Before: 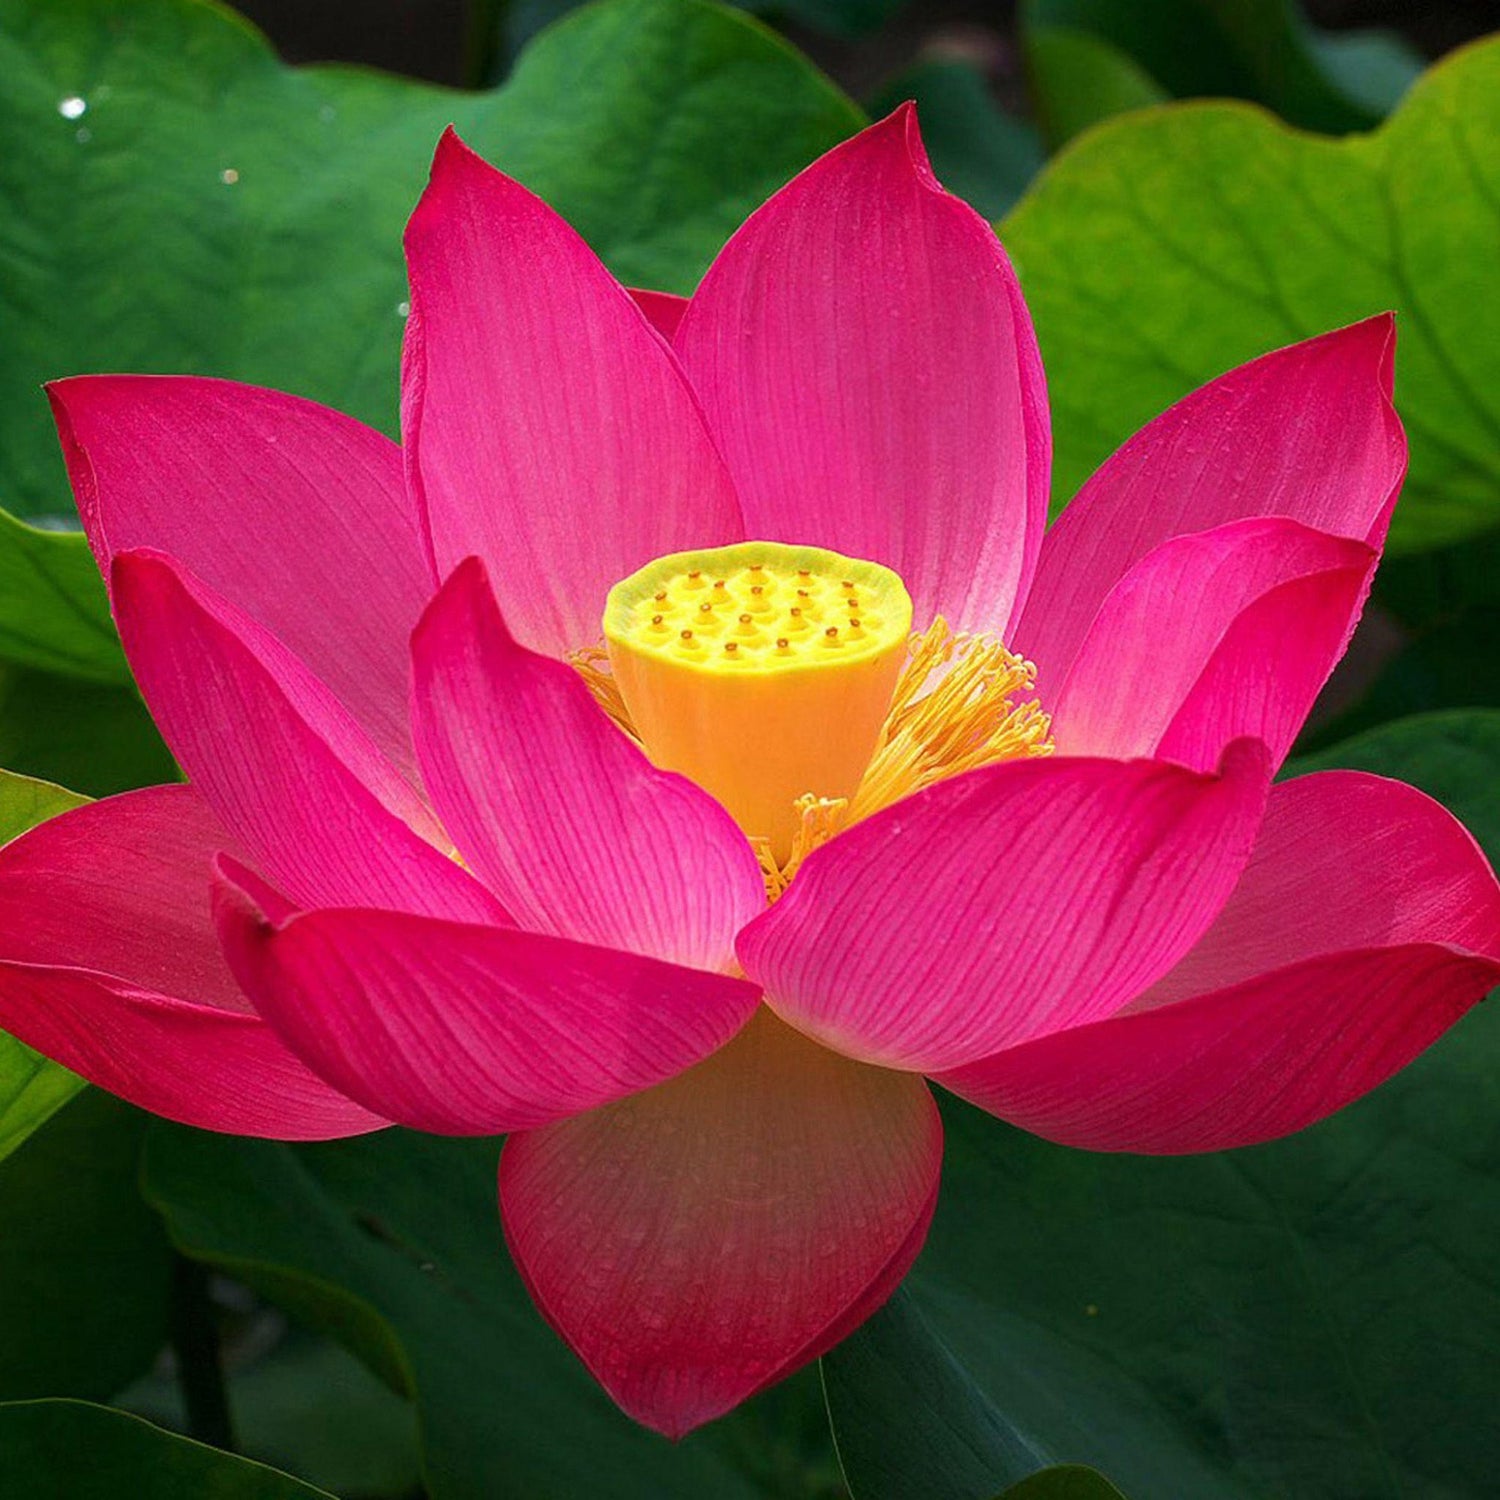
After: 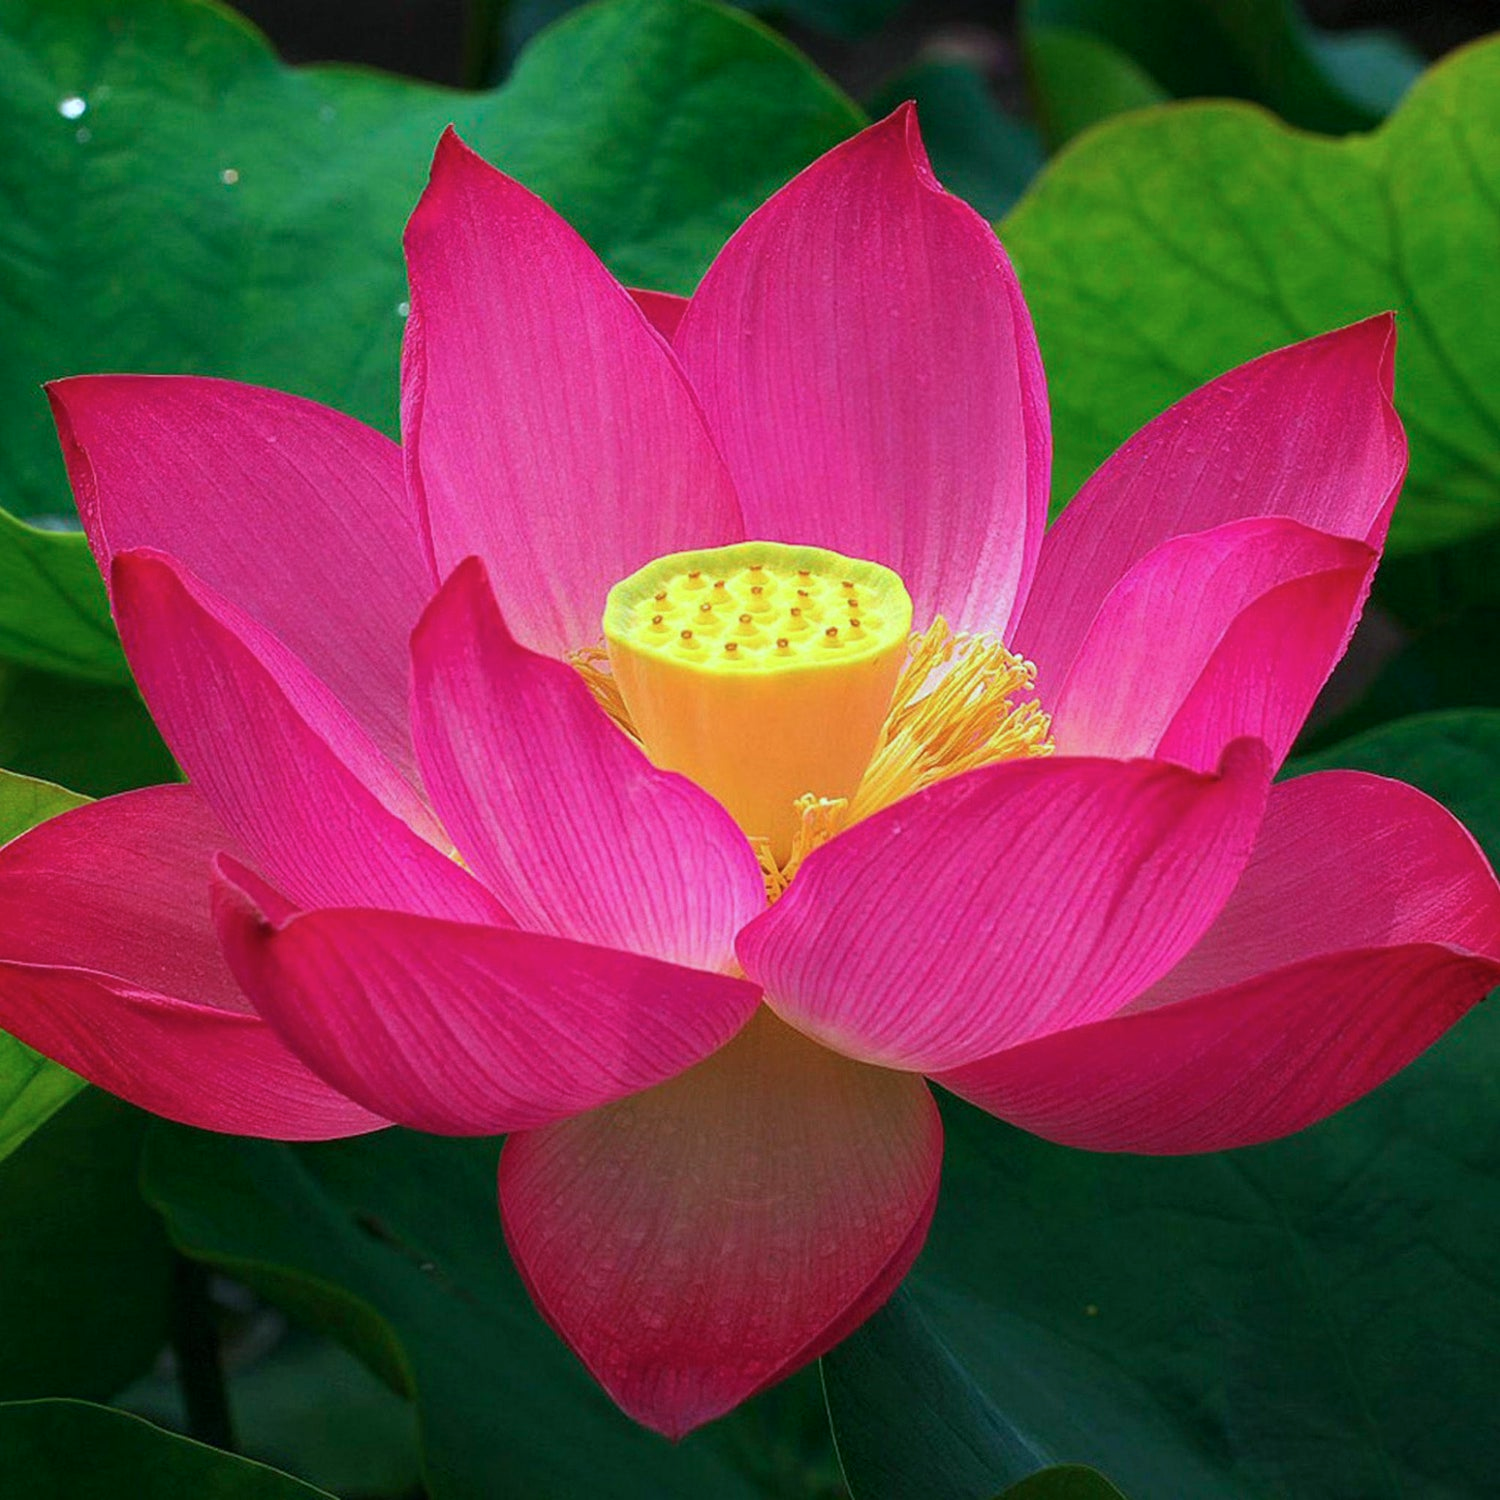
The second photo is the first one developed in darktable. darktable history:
color calibration: illuminant F (fluorescent), F source F9 (Cool White Deluxe 4150 K) – high CRI, x 0.374, y 0.373, temperature 4158.8 K
exposure: exposure -0.026 EV, compensate exposure bias true, compensate highlight preservation false
